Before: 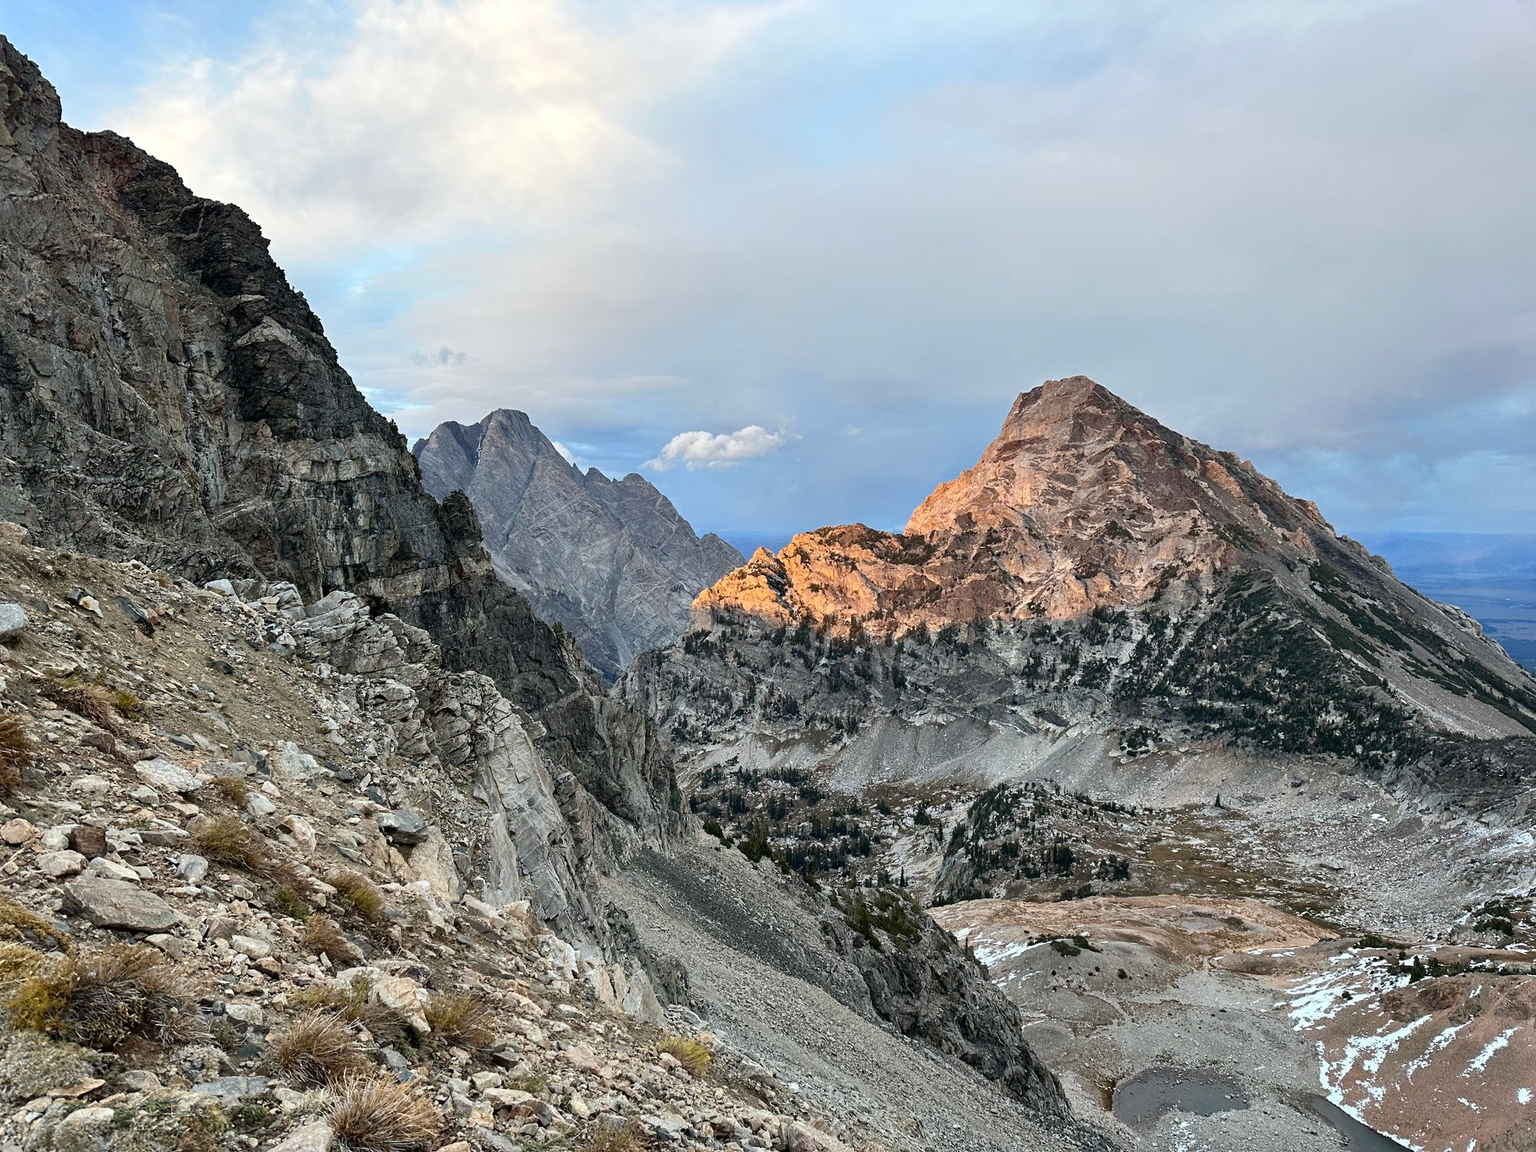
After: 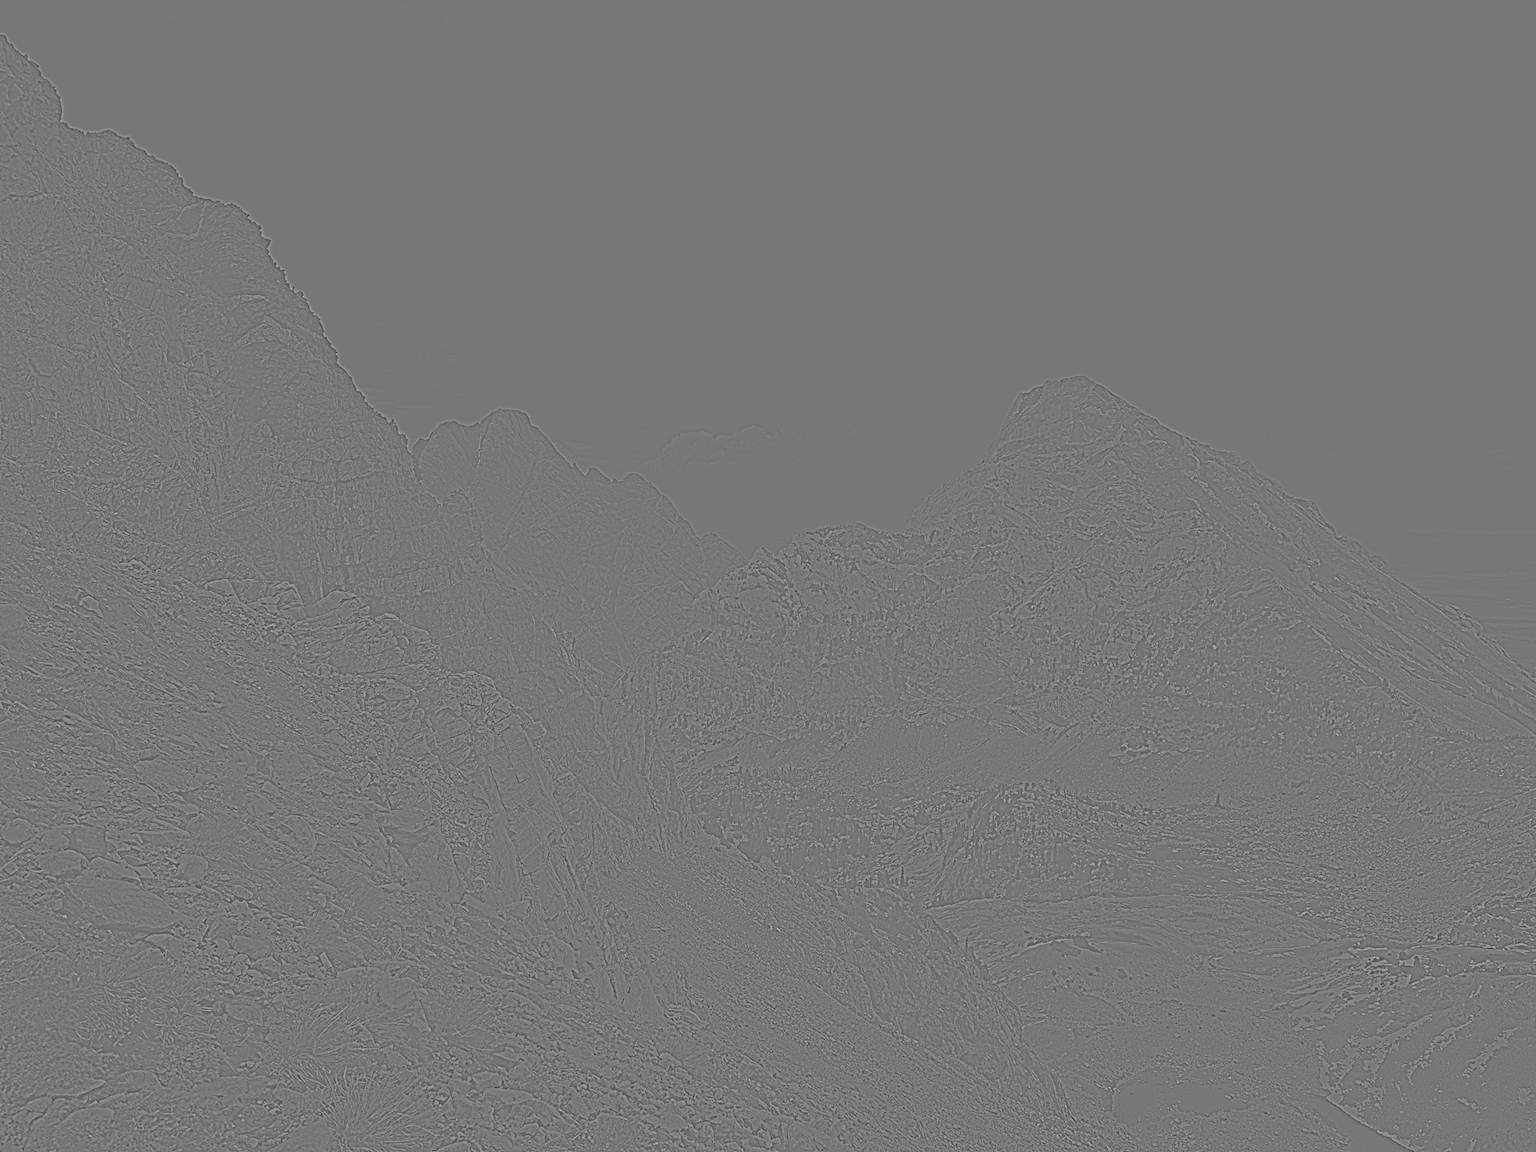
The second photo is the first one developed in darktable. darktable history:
highpass: sharpness 9.84%, contrast boost 9.94%
